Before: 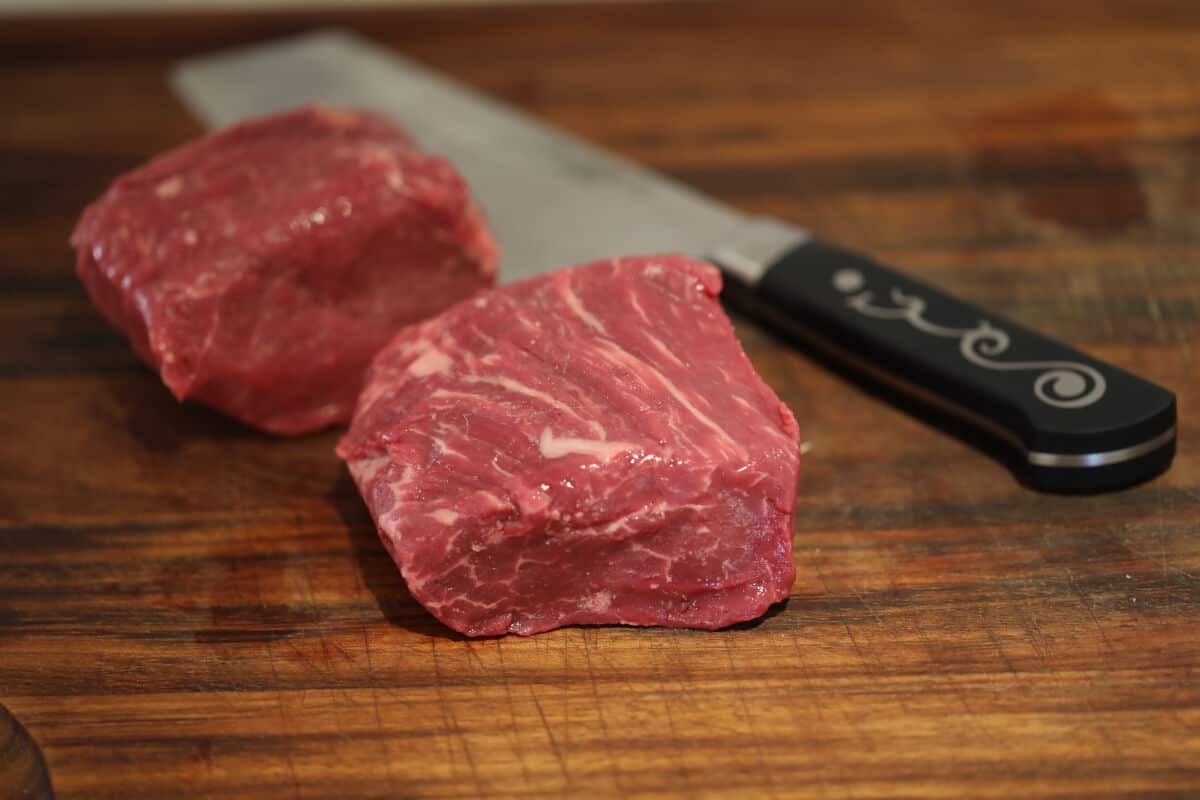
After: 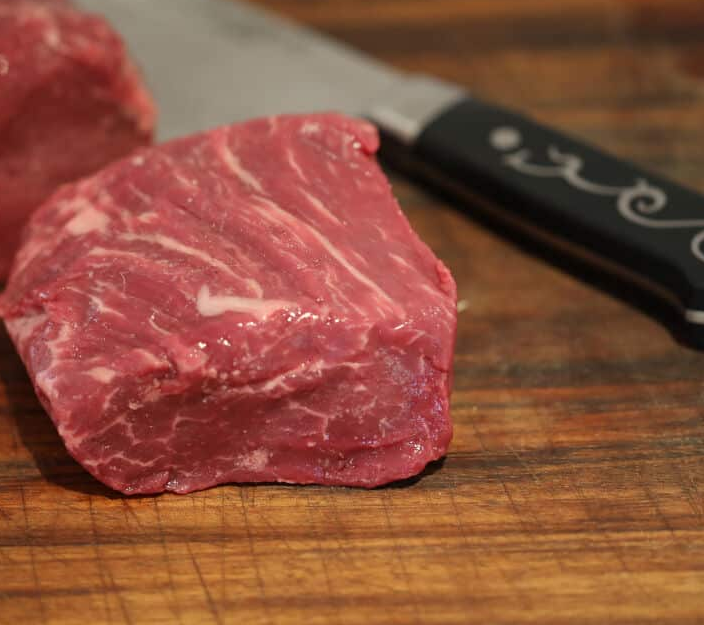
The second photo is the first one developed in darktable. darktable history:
crop and rotate: left 28.601%, top 17.871%, right 12.729%, bottom 3.943%
color calibration: illuminant same as pipeline (D50), adaptation XYZ, x 0.346, y 0.358, temperature 5003.37 K
